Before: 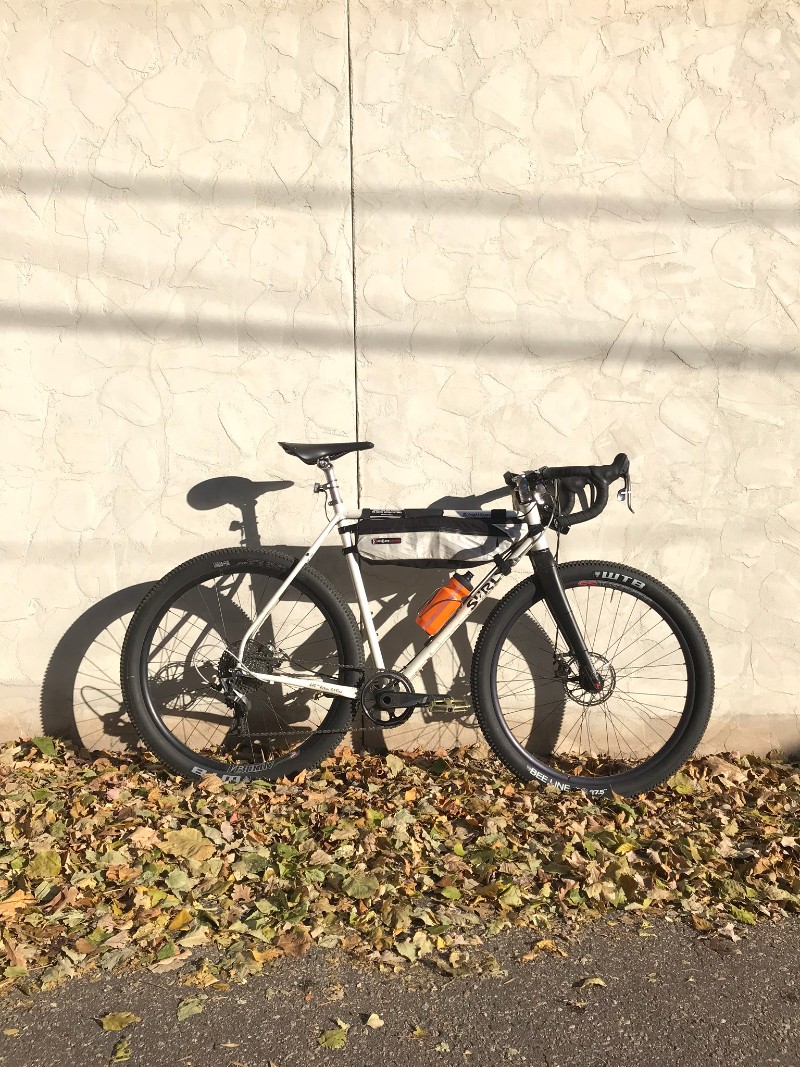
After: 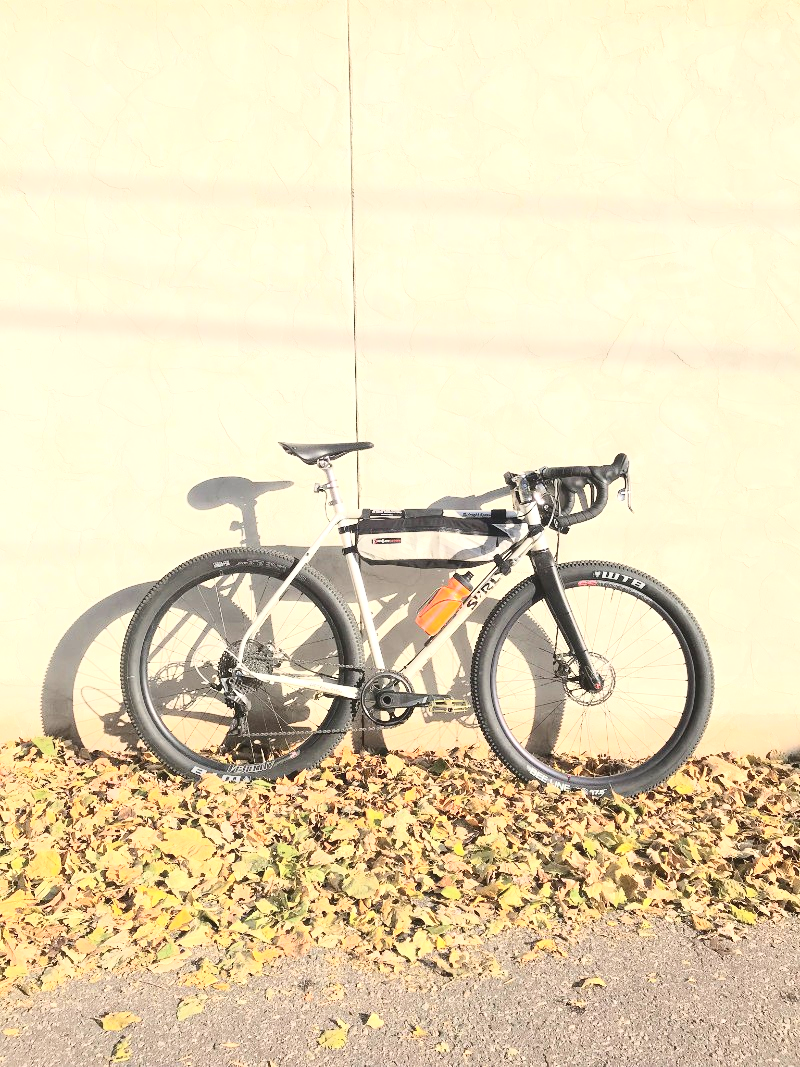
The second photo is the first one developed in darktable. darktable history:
exposure: black level correction 0, exposure 1.124 EV, compensate exposure bias true, compensate highlight preservation false
tone curve: curves: ch0 [(0, 0.026) (0.146, 0.158) (0.272, 0.34) (0.434, 0.625) (0.676, 0.871) (0.994, 0.955)], color space Lab, independent channels, preserve colors none
